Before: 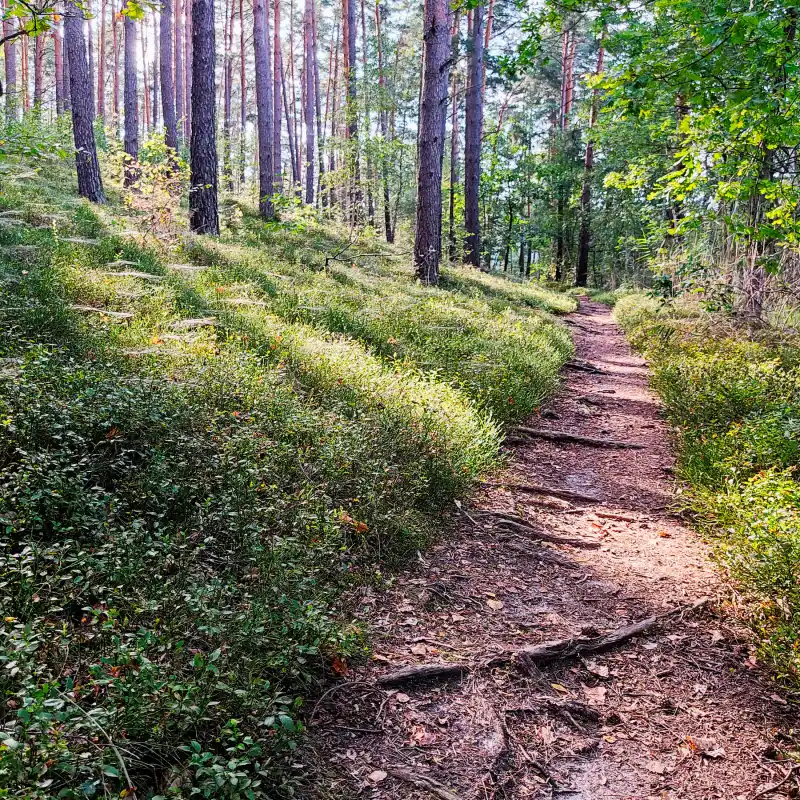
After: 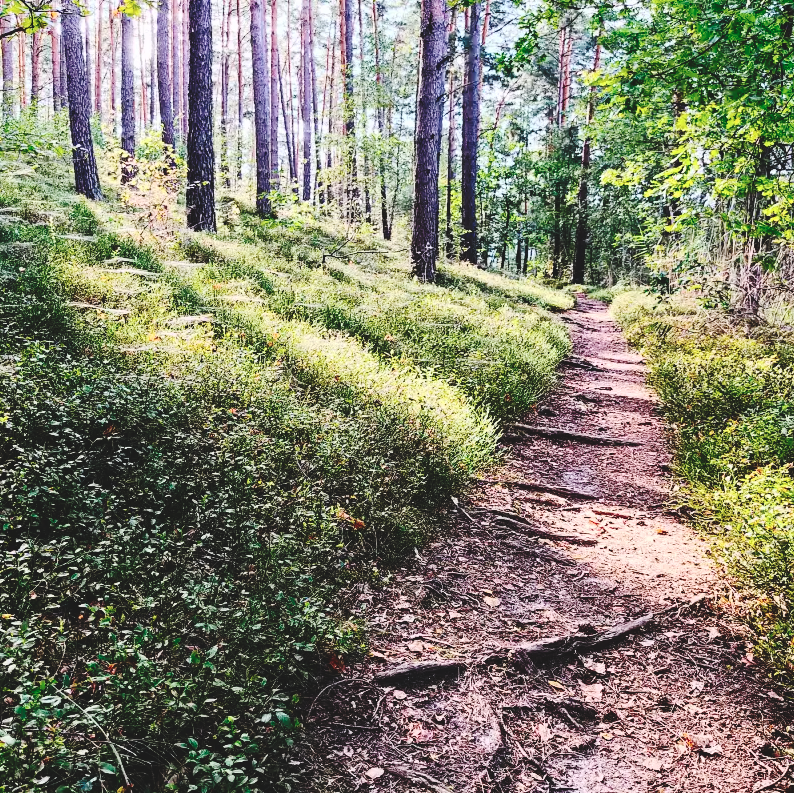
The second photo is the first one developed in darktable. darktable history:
base curve: curves: ch0 [(0, 0.024) (0.055, 0.065) (0.121, 0.166) (0.236, 0.319) (0.693, 0.726) (1, 1)], preserve colors none
contrast brightness saturation: contrast 0.28
crop: left 0.434%, top 0.485%, right 0.244%, bottom 0.386%
